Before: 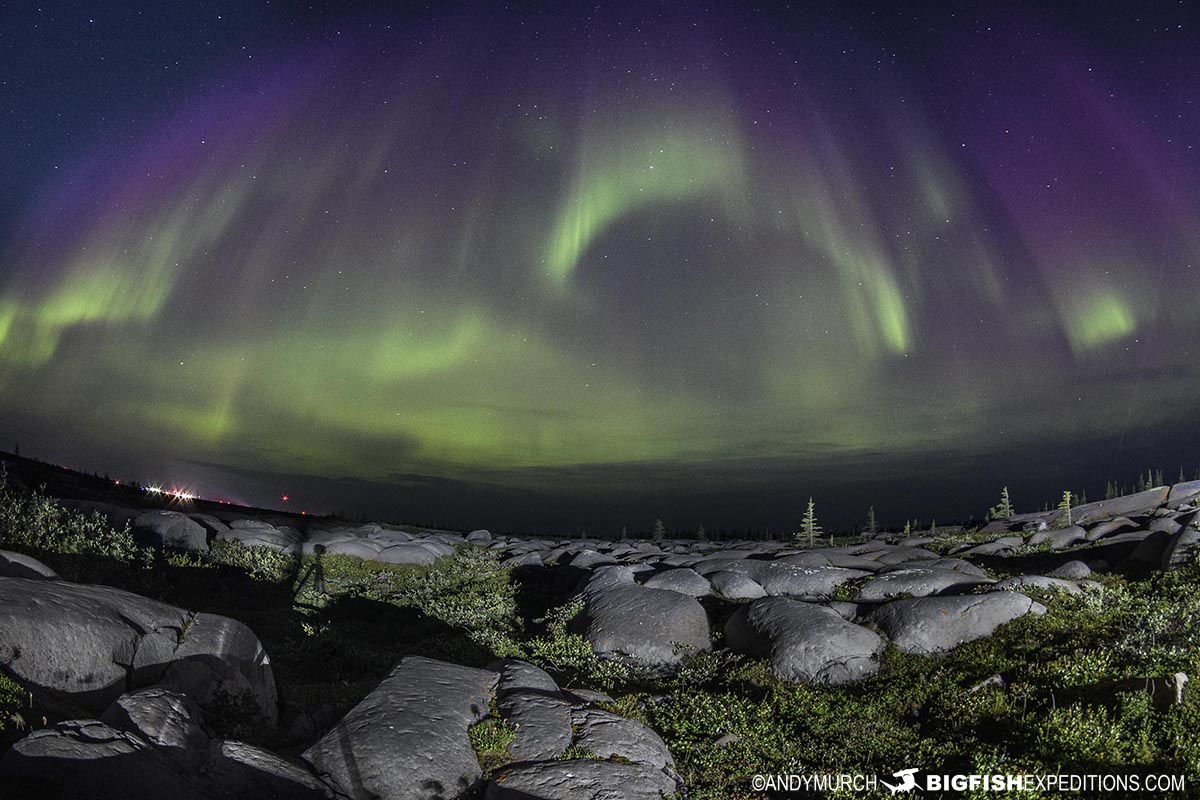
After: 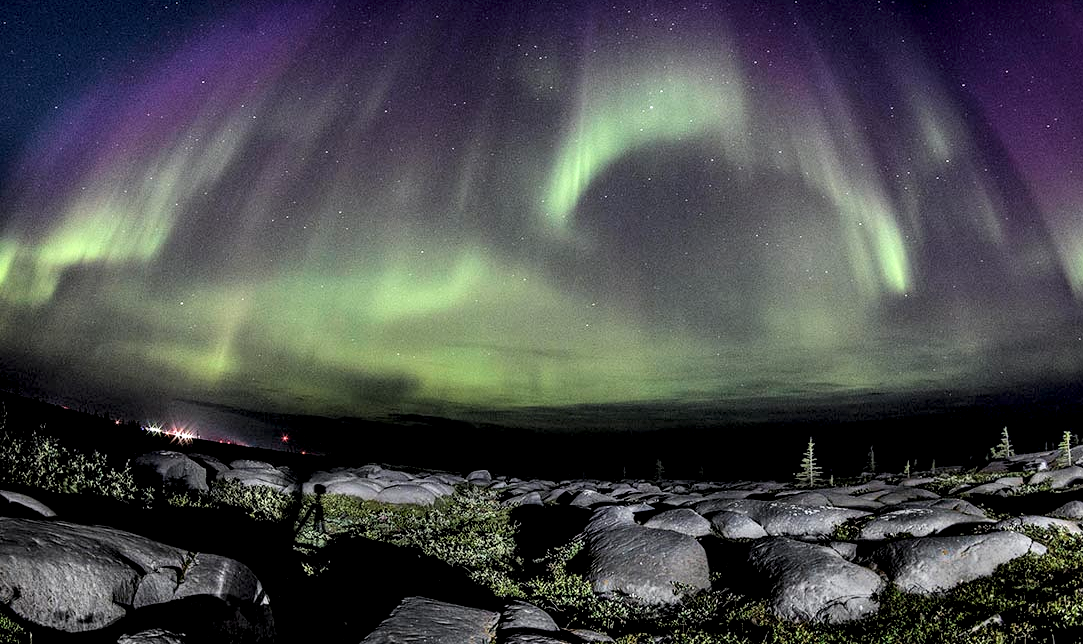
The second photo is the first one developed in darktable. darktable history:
crop: top 7.515%, right 9.703%, bottom 11.908%
local contrast: highlights 81%, shadows 57%, detail 173%, midtone range 0.607
filmic rgb: black relative exposure -7.65 EV, white relative exposure 4.56 EV, hardness 3.61, color science v6 (2022), iterations of high-quality reconstruction 0
